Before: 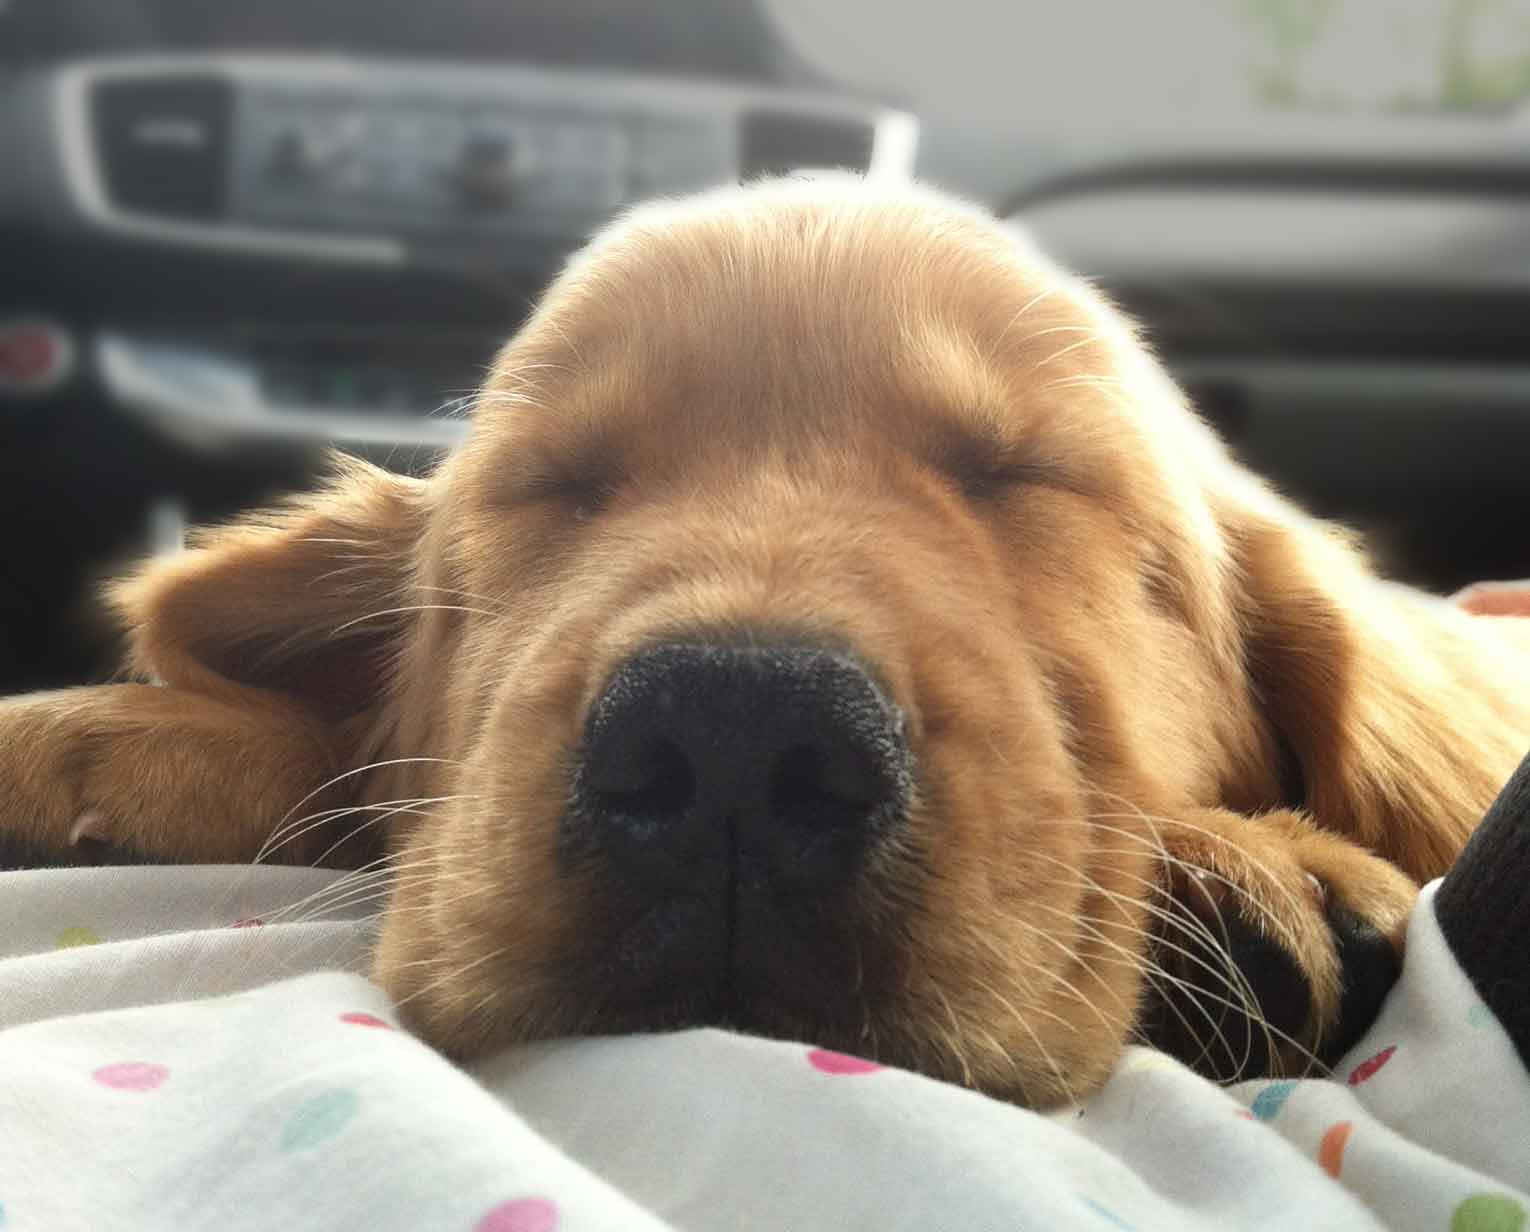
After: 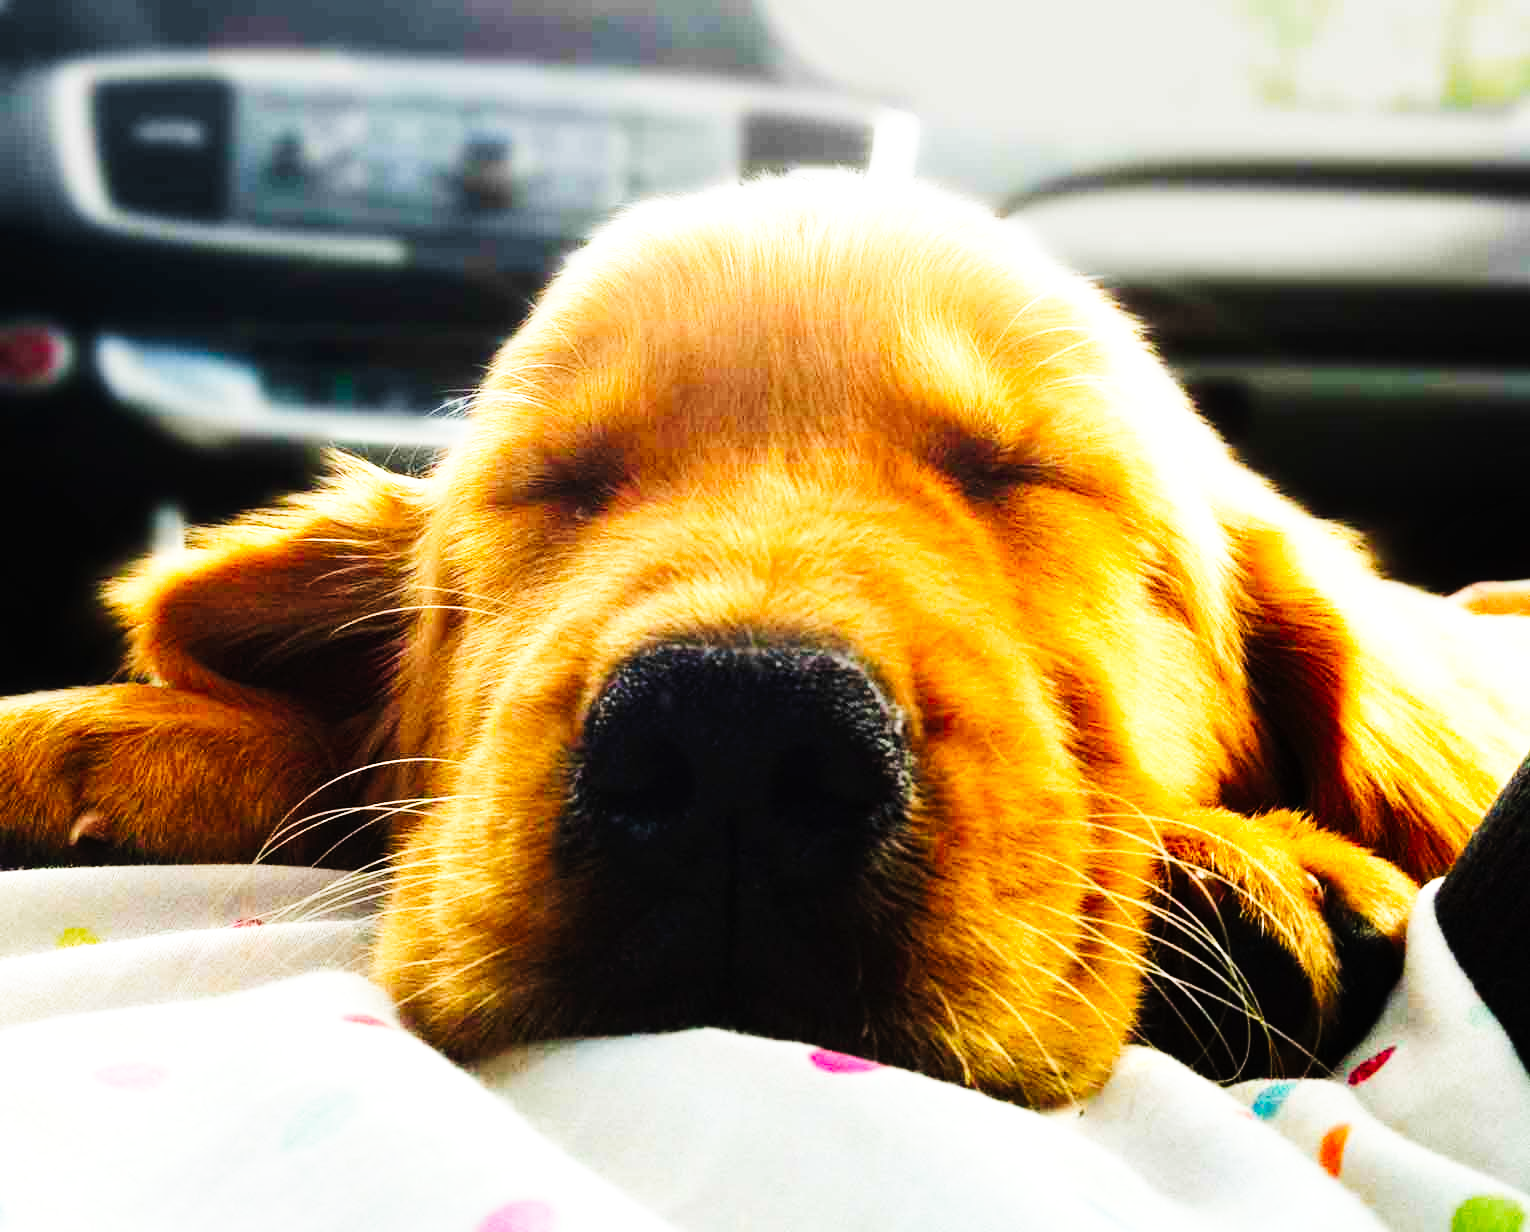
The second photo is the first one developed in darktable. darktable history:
color balance rgb: perceptual saturation grading › global saturation 25%, perceptual brilliance grading › mid-tones 10%, perceptual brilliance grading › shadows 15%, global vibrance 20%
local contrast: highlights 100%, shadows 100%, detail 120%, midtone range 0.2
tone curve: curves: ch0 [(0, 0) (0.003, 0.005) (0.011, 0.008) (0.025, 0.01) (0.044, 0.014) (0.069, 0.017) (0.1, 0.022) (0.136, 0.028) (0.177, 0.037) (0.224, 0.049) (0.277, 0.091) (0.335, 0.168) (0.399, 0.292) (0.468, 0.463) (0.543, 0.637) (0.623, 0.792) (0.709, 0.903) (0.801, 0.963) (0.898, 0.985) (1, 1)], preserve colors none
